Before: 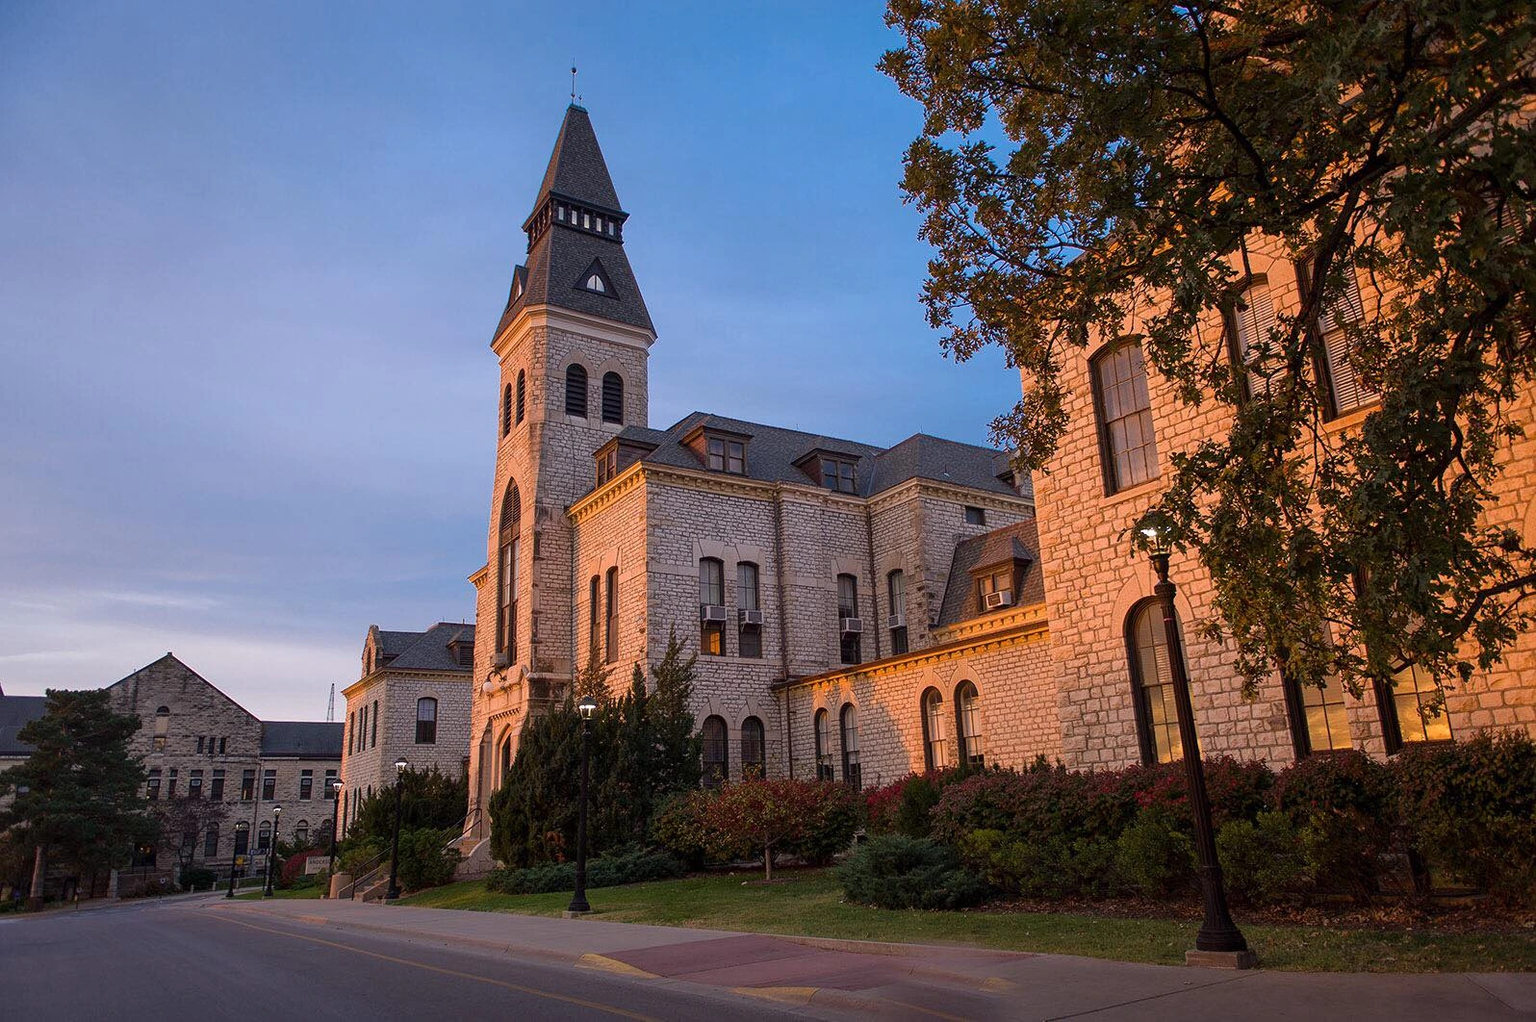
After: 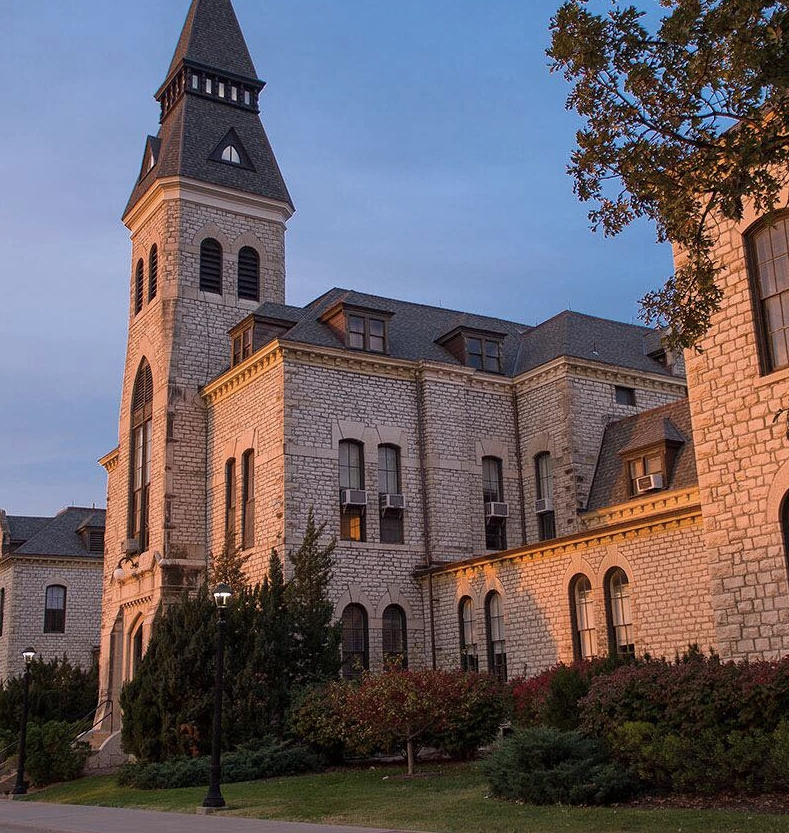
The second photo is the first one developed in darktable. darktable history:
color correction: saturation 0.85
crop and rotate: angle 0.02°, left 24.353%, top 13.219%, right 26.156%, bottom 8.224%
